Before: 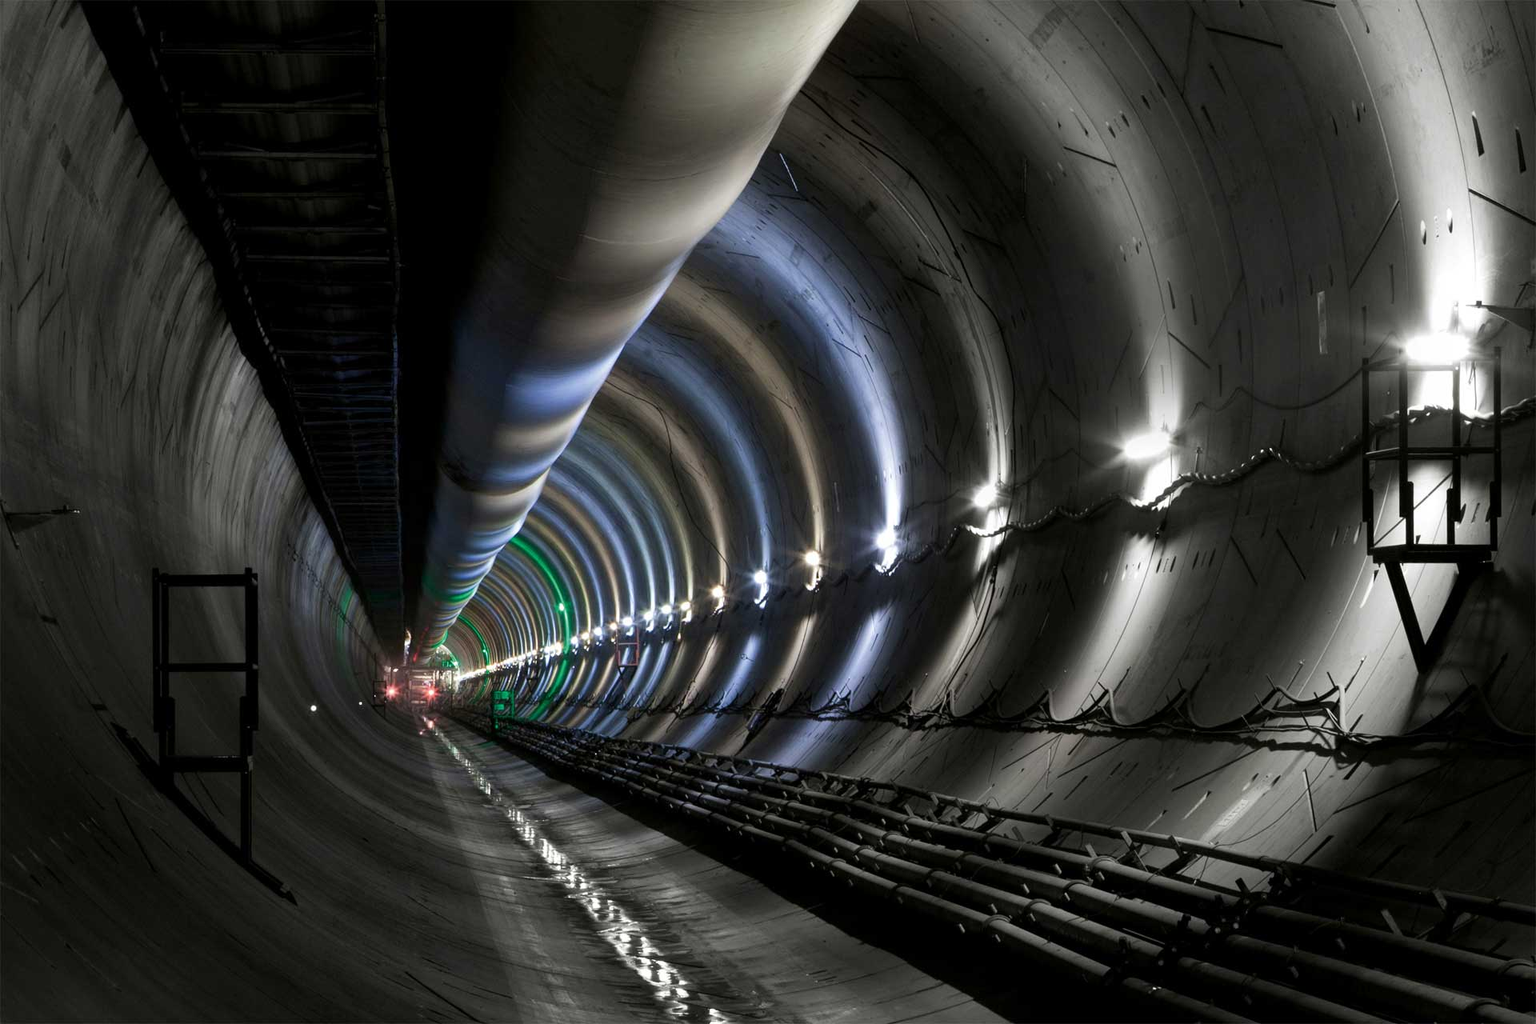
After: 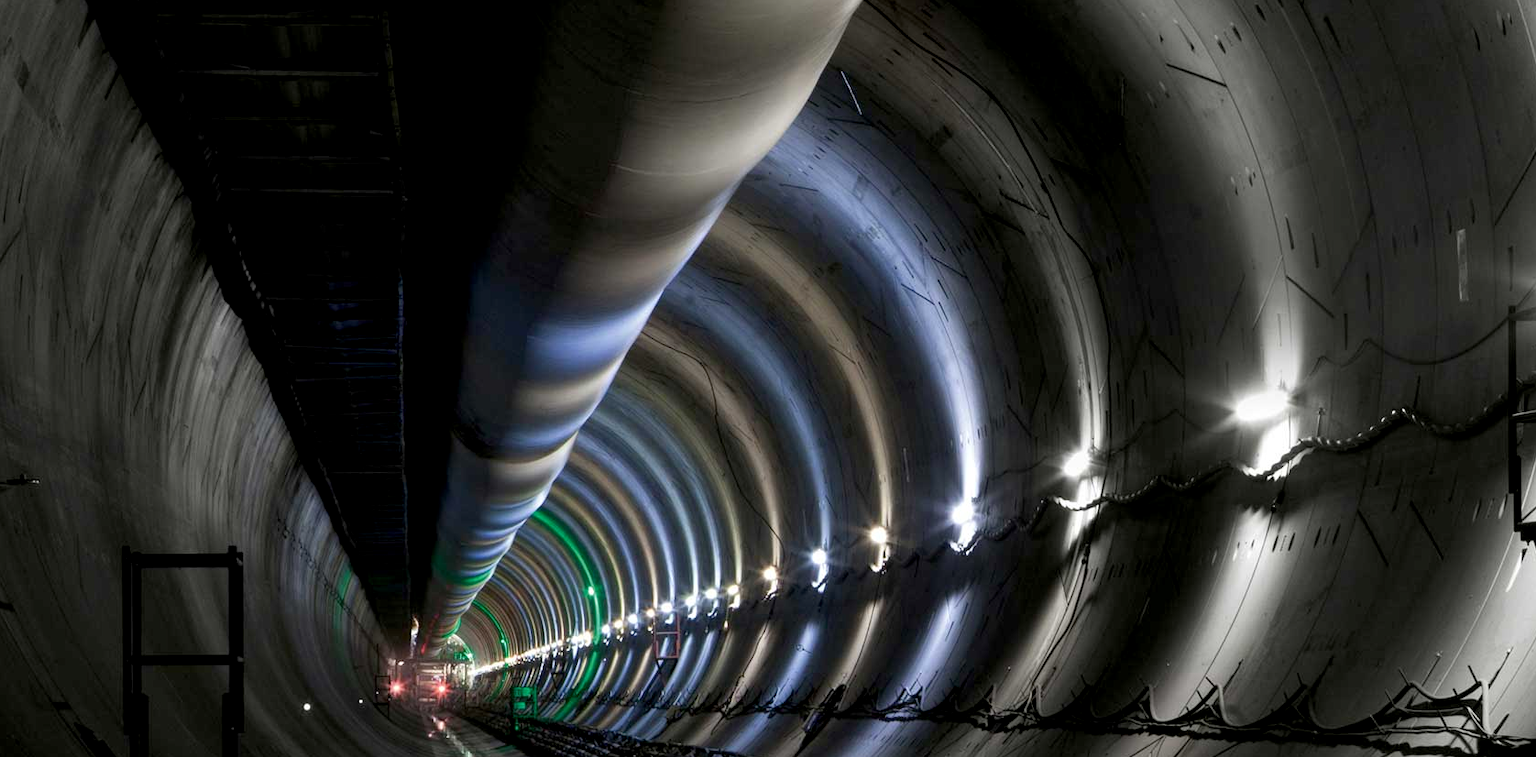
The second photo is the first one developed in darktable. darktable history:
crop: left 3.015%, top 8.969%, right 9.647%, bottom 26.457%
exposure: black level correction 0.004, exposure 0.014 EV, compensate highlight preservation false
